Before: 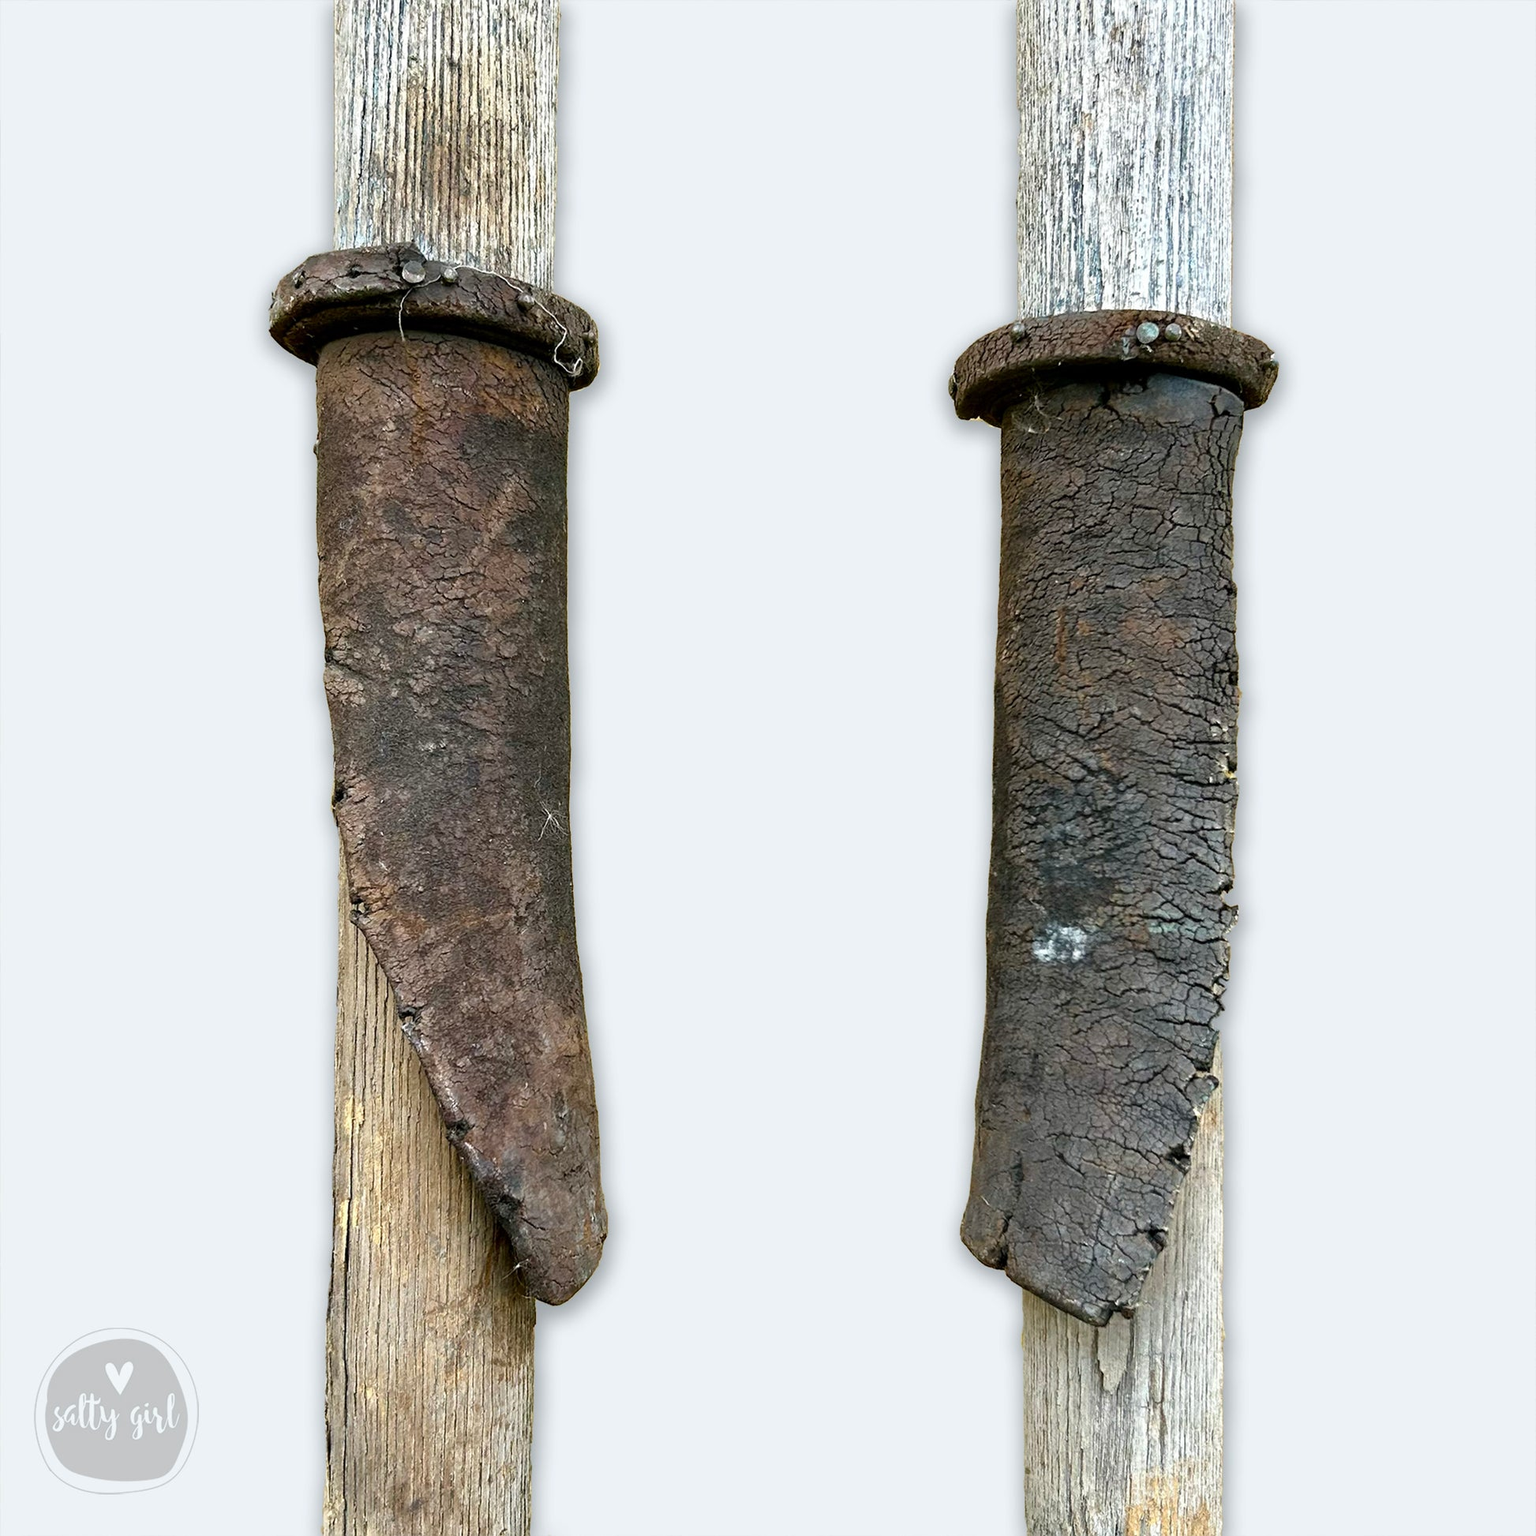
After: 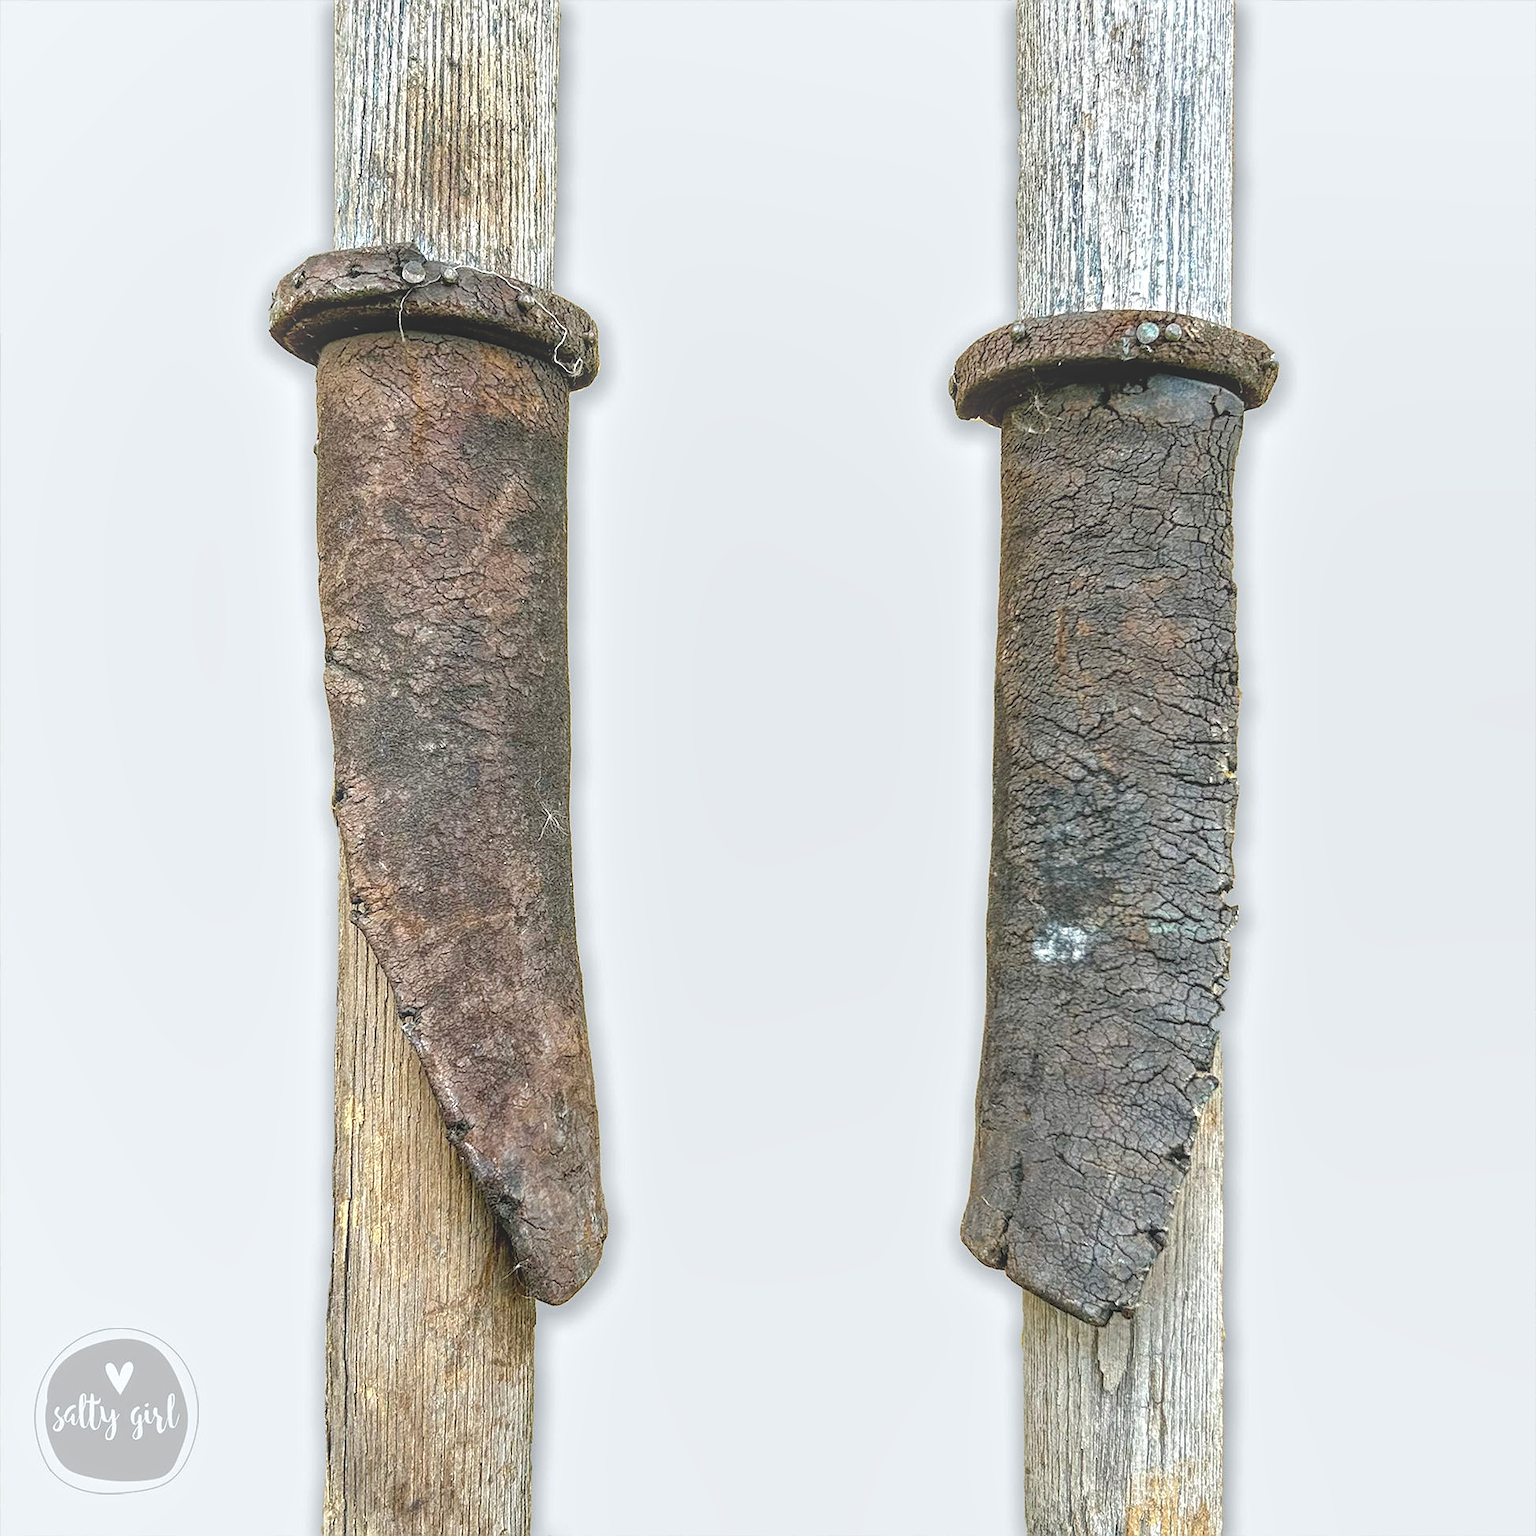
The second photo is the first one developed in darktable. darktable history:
local contrast: highlights 66%, shadows 33%, detail 166%, midtone range 0.2
sharpen: radius 0.969, amount 0.604
